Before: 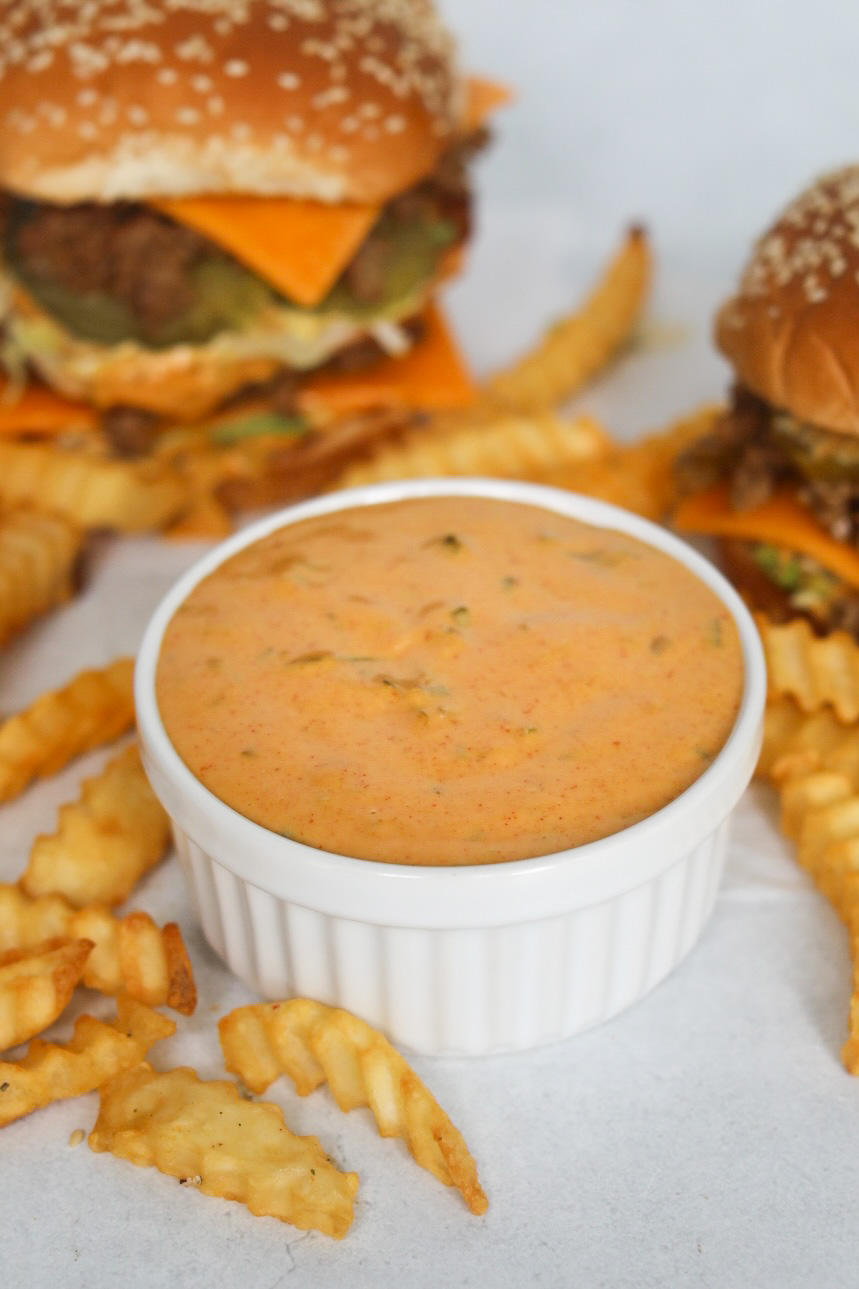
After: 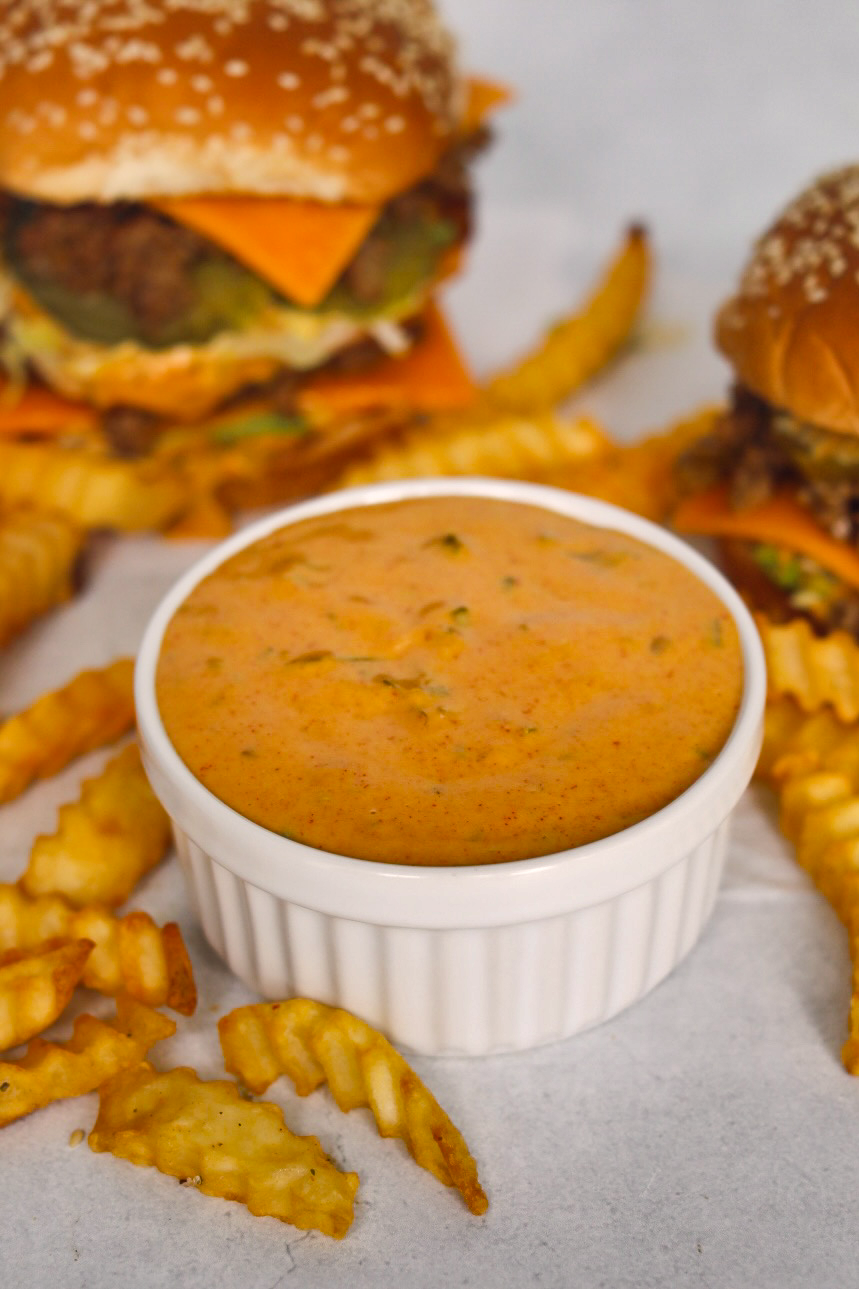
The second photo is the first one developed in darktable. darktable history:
levels: levels [0.026, 0.507, 0.987]
exposure: compensate highlight preservation false
shadows and highlights: radius 118.69, shadows 42.21, highlights -61.56, soften with gaussian
color balance rgb: shadows lift › hue 87.51°, highlights gain › chroma 1.62%, highlights gain › hue 55.1°, global offset › chroma 0.06%, global offset › hue 253.66°, linear chroma grading › global chroma 0.5%, perceptual saturation grading › global saturation 16.38%
